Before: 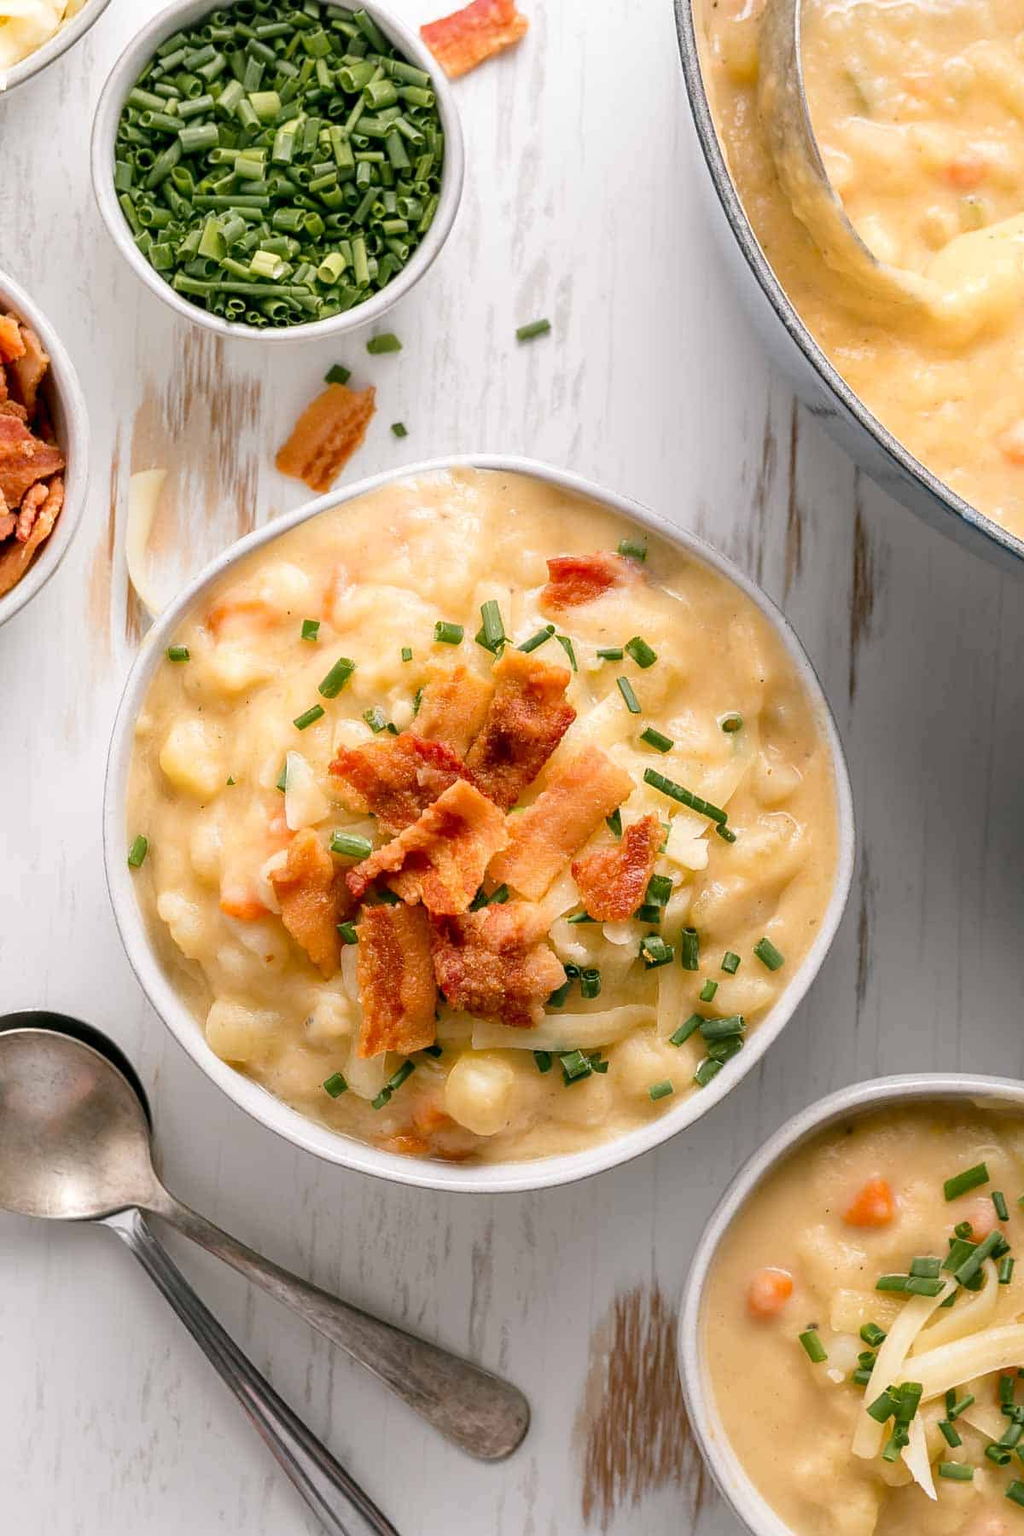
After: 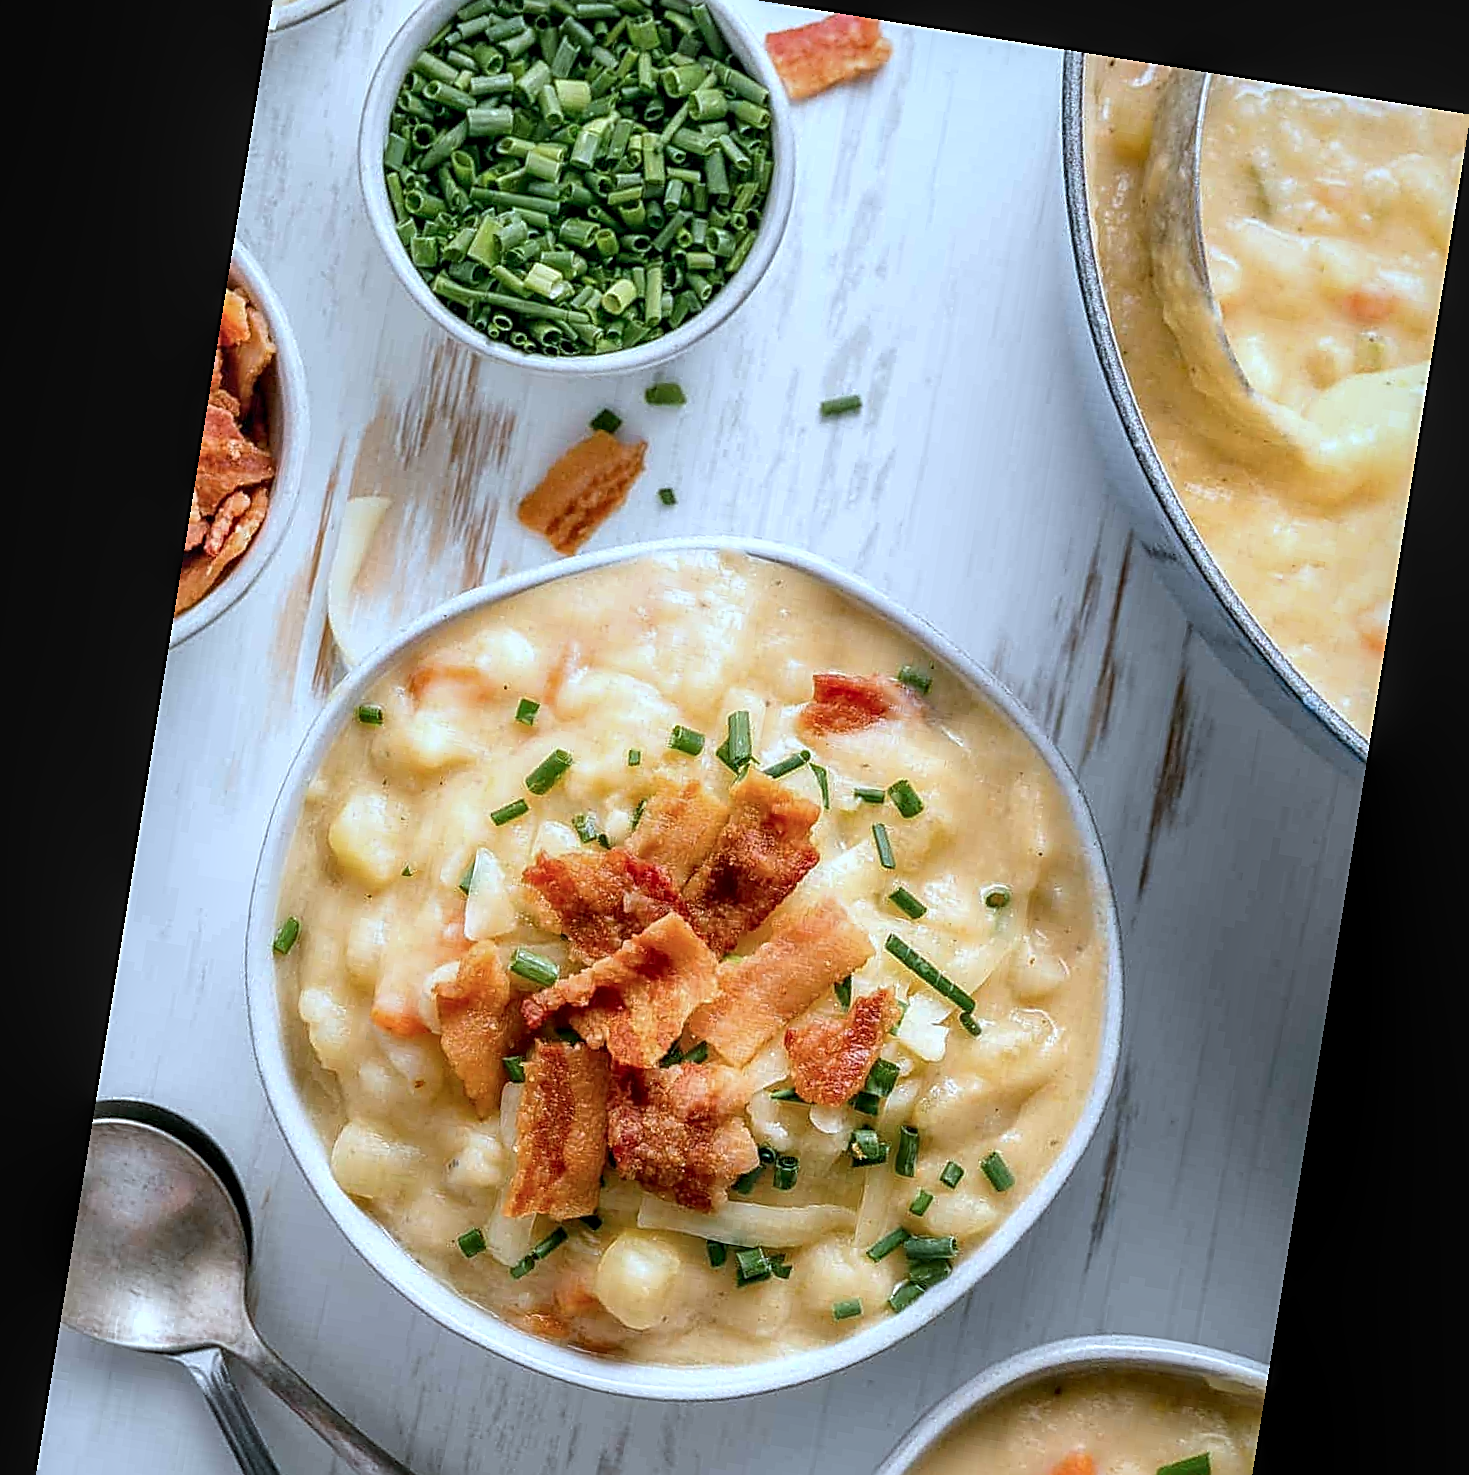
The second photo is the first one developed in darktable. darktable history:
rotate and perspective: rotation 9.12°, automatic cropping off
crop: top 3.857%, bottom 21.132%
color calibration: illuminant as shot in camera, x 0.383, y 0.38, temperature 3949.15 K, gamut compression 1.66
sharpen: amount 0.75
local contrast: detail 130%
